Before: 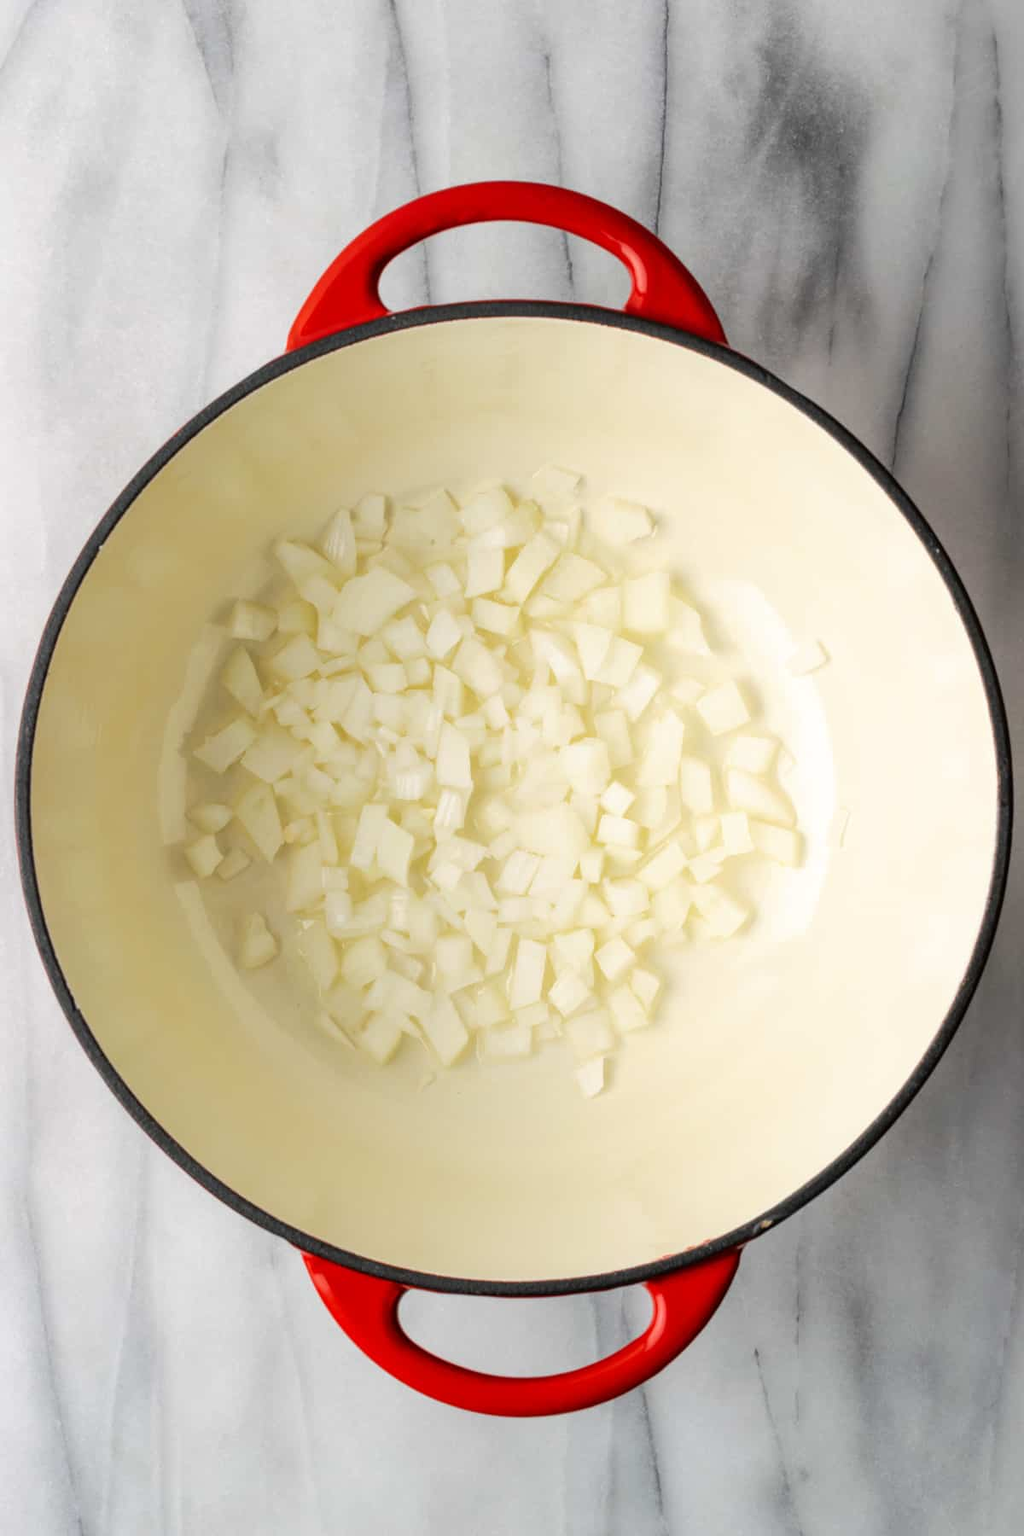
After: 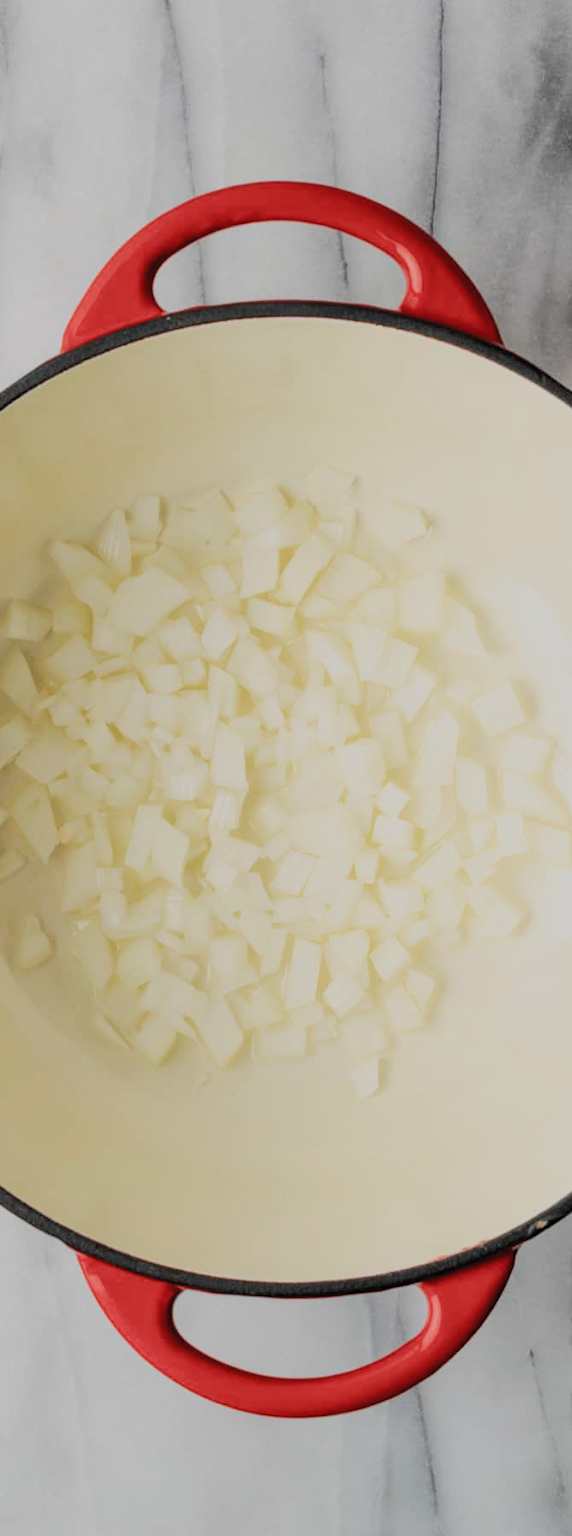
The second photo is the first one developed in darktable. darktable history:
tone equalizer: luminance estimator HSV value / RGB max
filmic rgb: black relative exposure -7.65 EV, white relative exposure 4.56 EV, hardness 3.61, color science v5 (2021), contrast in shadows safe, contrast in highlights safe
crop: left 22.076%, right 22.071%, bottom 0.003%
